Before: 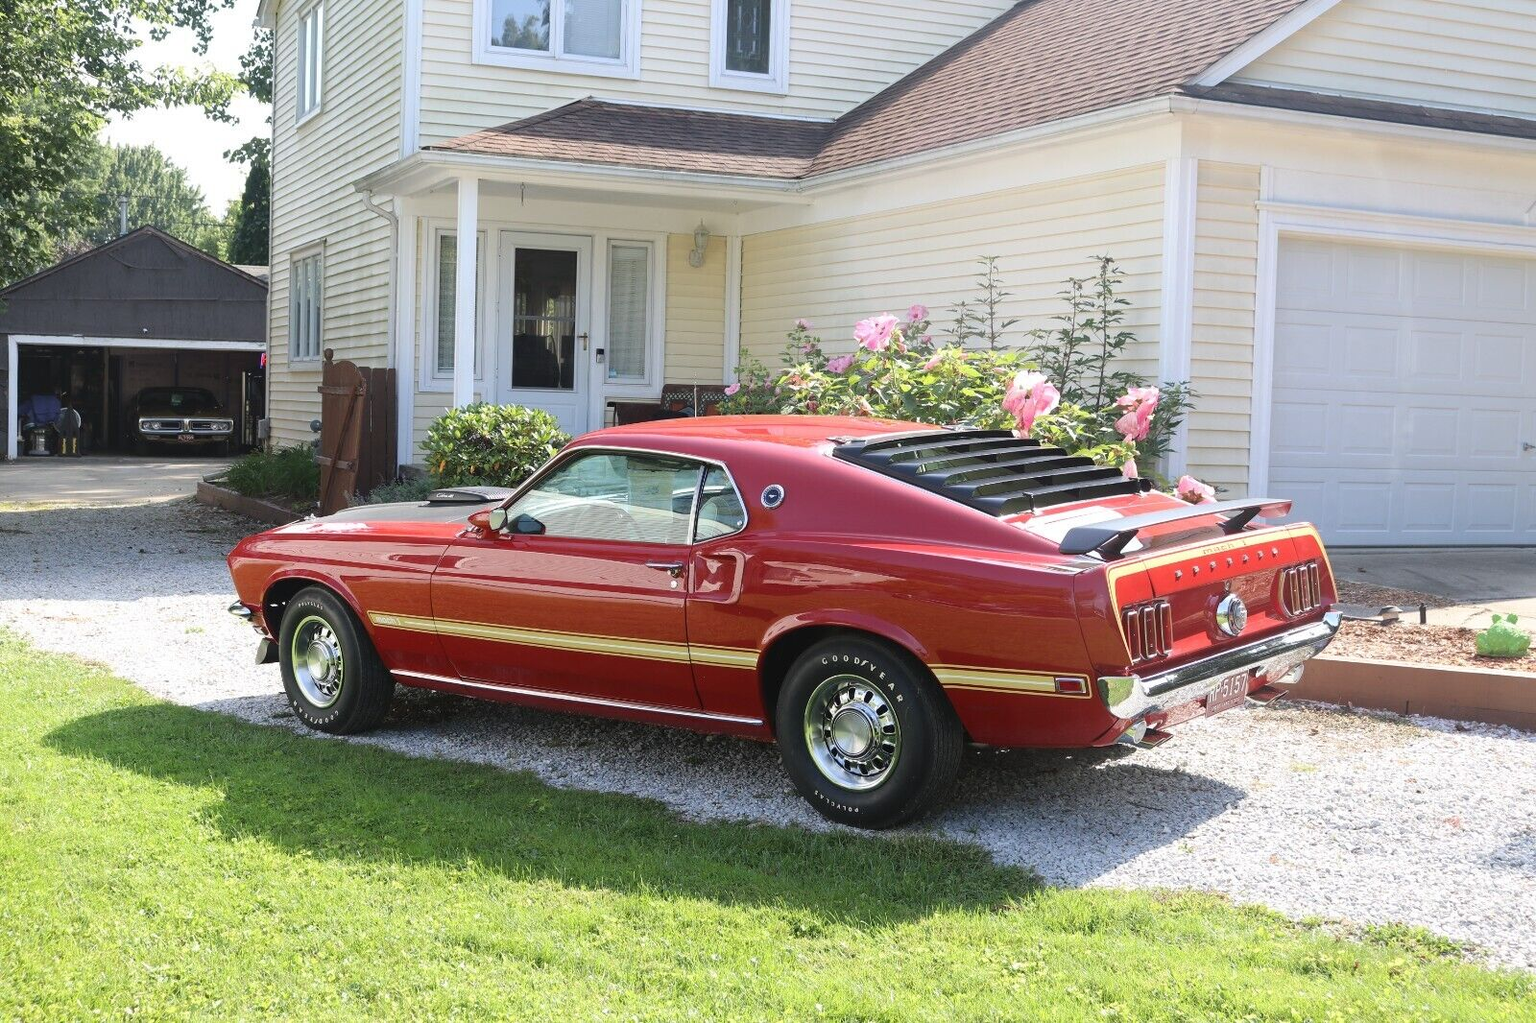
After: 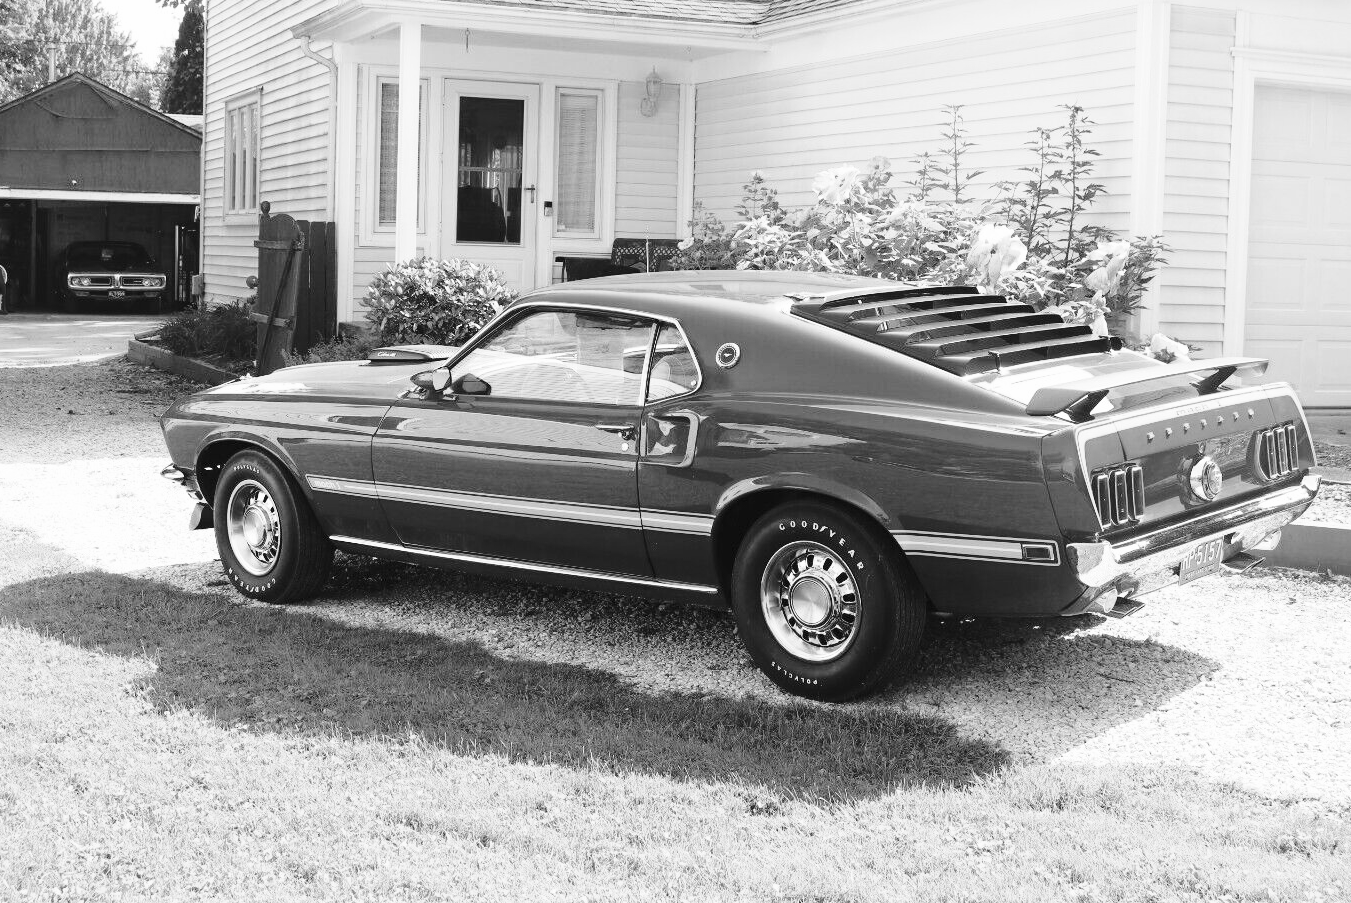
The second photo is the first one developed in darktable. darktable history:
base curve: curves: ch0 [(0, 0) (0.028, 0.03) (0.121, 0.232) (0.46, 0.748) (0.859, 0.968) (1, 1)]
crop and rotate: left 4.858%, top 15.265%, right 10.665%
color calibration: output gray [0.22, 0.42, 0.37, 0], illuminant as shot in camera, x 0.358, y 0.373, temperature 4628.91 K
exposure: exposure -0.064 EV, compensate exposure bias true, compensate highlight preservation false
